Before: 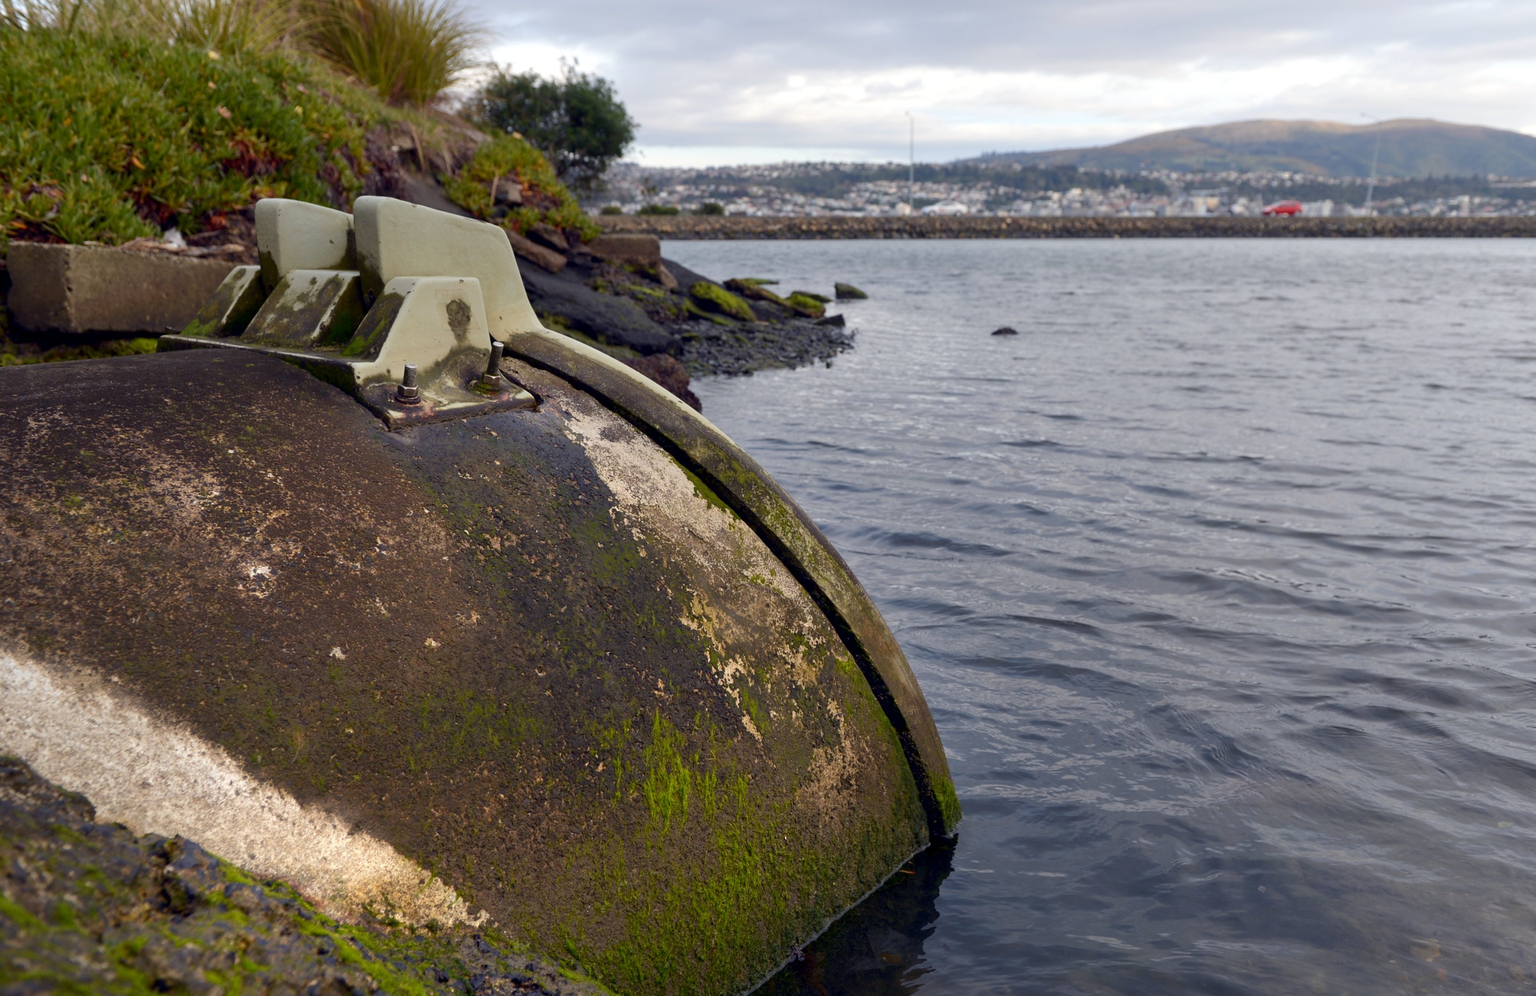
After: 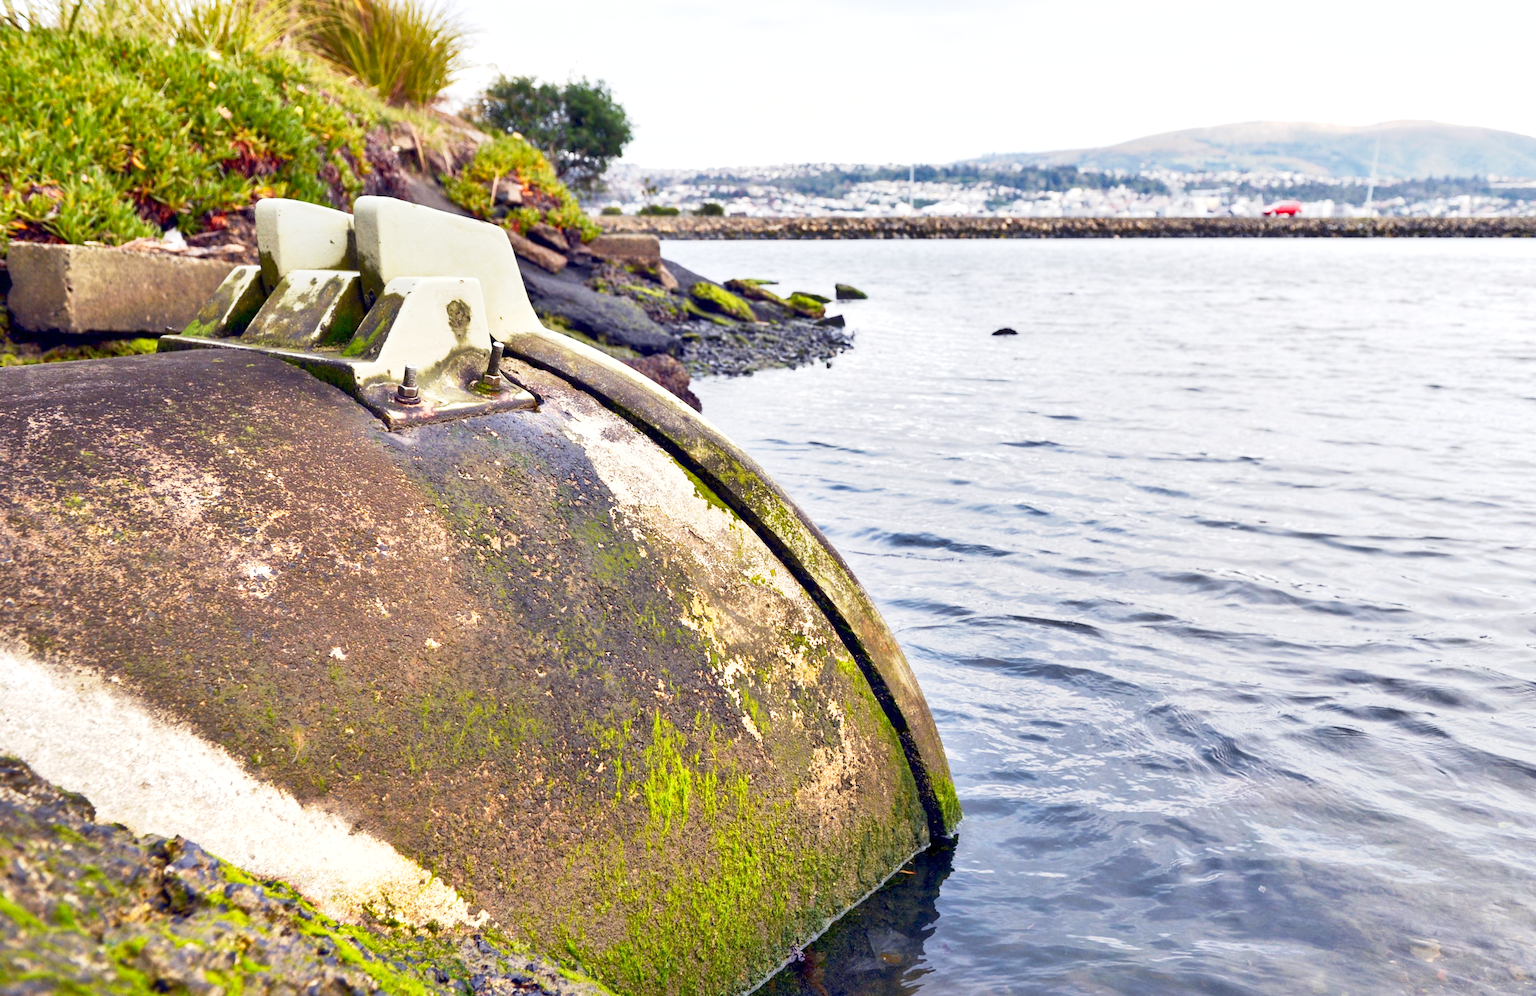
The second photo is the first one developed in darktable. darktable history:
local contrast: mode bilateral grid, contrast 19, coarseness 49, detail 119%, midtone range 0.2
shadows and highlights: low approximation 0.01, soften with gaussian
exposure: black level correction 0, exposure 1.515 EV, compensate highlight preservation false
contrast brightness saturation: contrast 0.105, brightness 0.037, saturation 0.086
base curve: curves: ch0 [(0, 0) (0.088, 0.125) (0.176, 0.251) (0.354, 0.501) (0.613, 0.749) (1, 0.877)], preserve colors none
